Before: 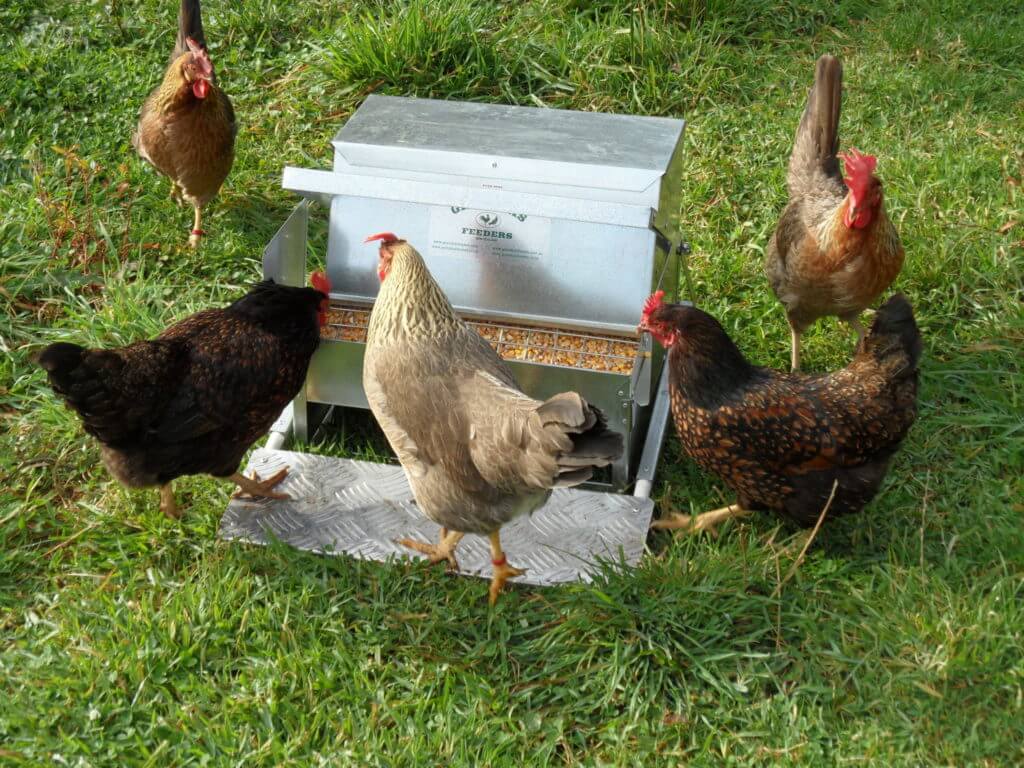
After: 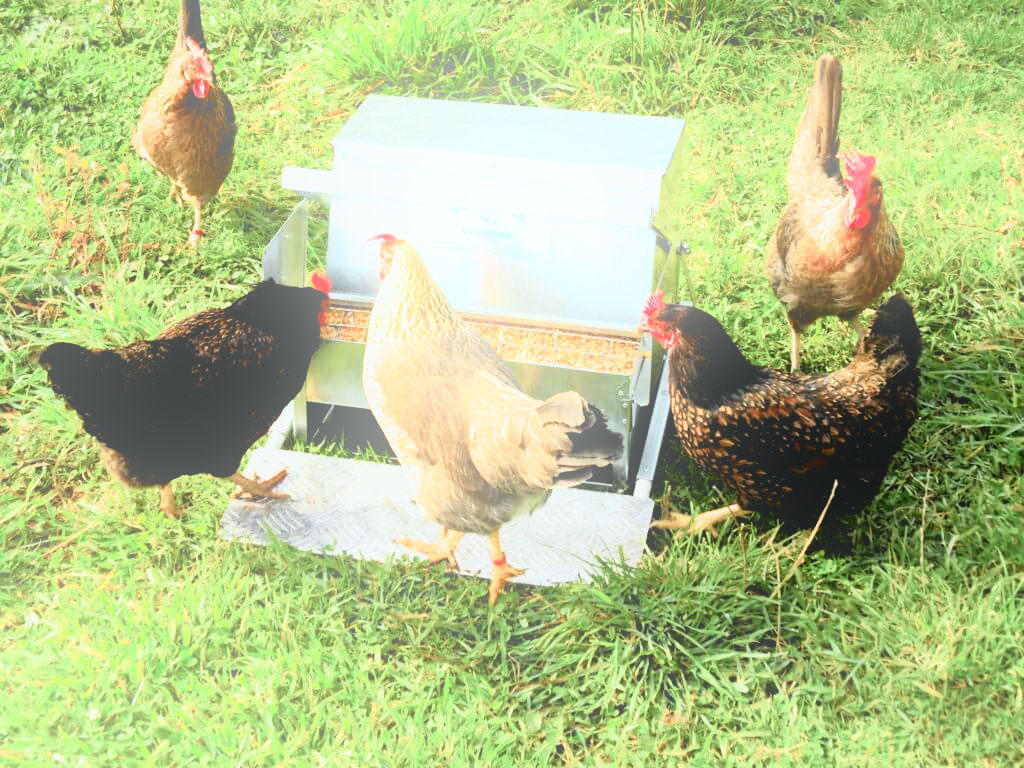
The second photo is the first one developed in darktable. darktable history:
tone curve: curves: ch0 [(0, 0.008) (0.081, 0.044) (0.177, 0.123) (0.283, 0.253) (0.427, 0.441) (0.495, 0.524) (0.661, 0.756) (0.796, 0.859) (1, 0.951)]; ch1 [(0, 0) (0.161, 0.092) (0.35, 0.33) (0.392, 0.392) (0.427, 0.426) (0.479, 0.472) (0.505, 0.5) (0.521, 0.519) (0.567, 0.556) (0.583, 0.588) (0.625, 0.627) (0.678, 0.733) (1, 1)]; ch2 [(0, 0) (0.346, 0.362) (0.404, 0.427) (0.502, 0.499) (0.523, 0.522) (0.544, 0.561) (0.58, 0.59) (0.629, 0.642) (0.717, 0.678) (1, 1)], color space Lab, independent channels, preserve colors none
exposure: black level correction 0, exposure 0.95 EV, compensate exposure bias true, compensate highlight preservation false
bloom: on, module defaults
filmic rgb: black relative exposure -4 EV, white relative exposure 3 EV, hardness 3.02, contrast 1.4
